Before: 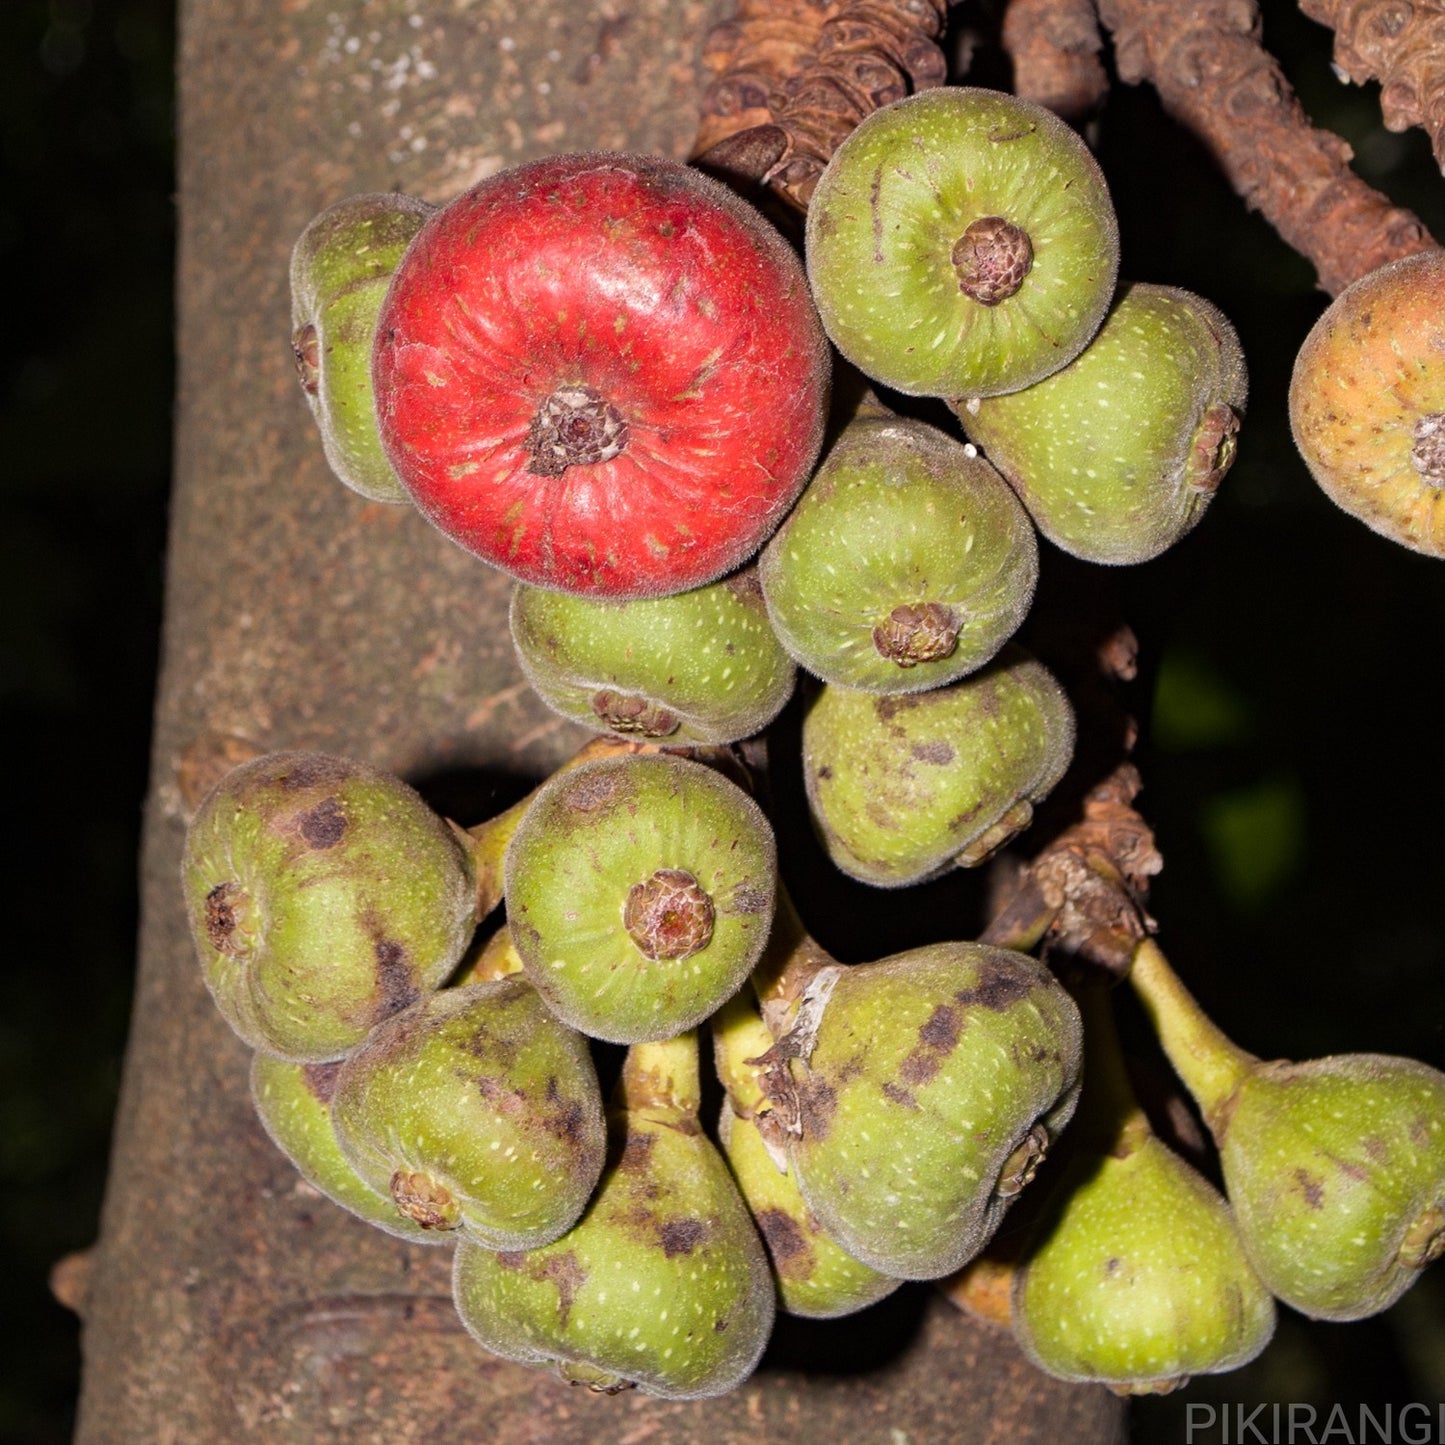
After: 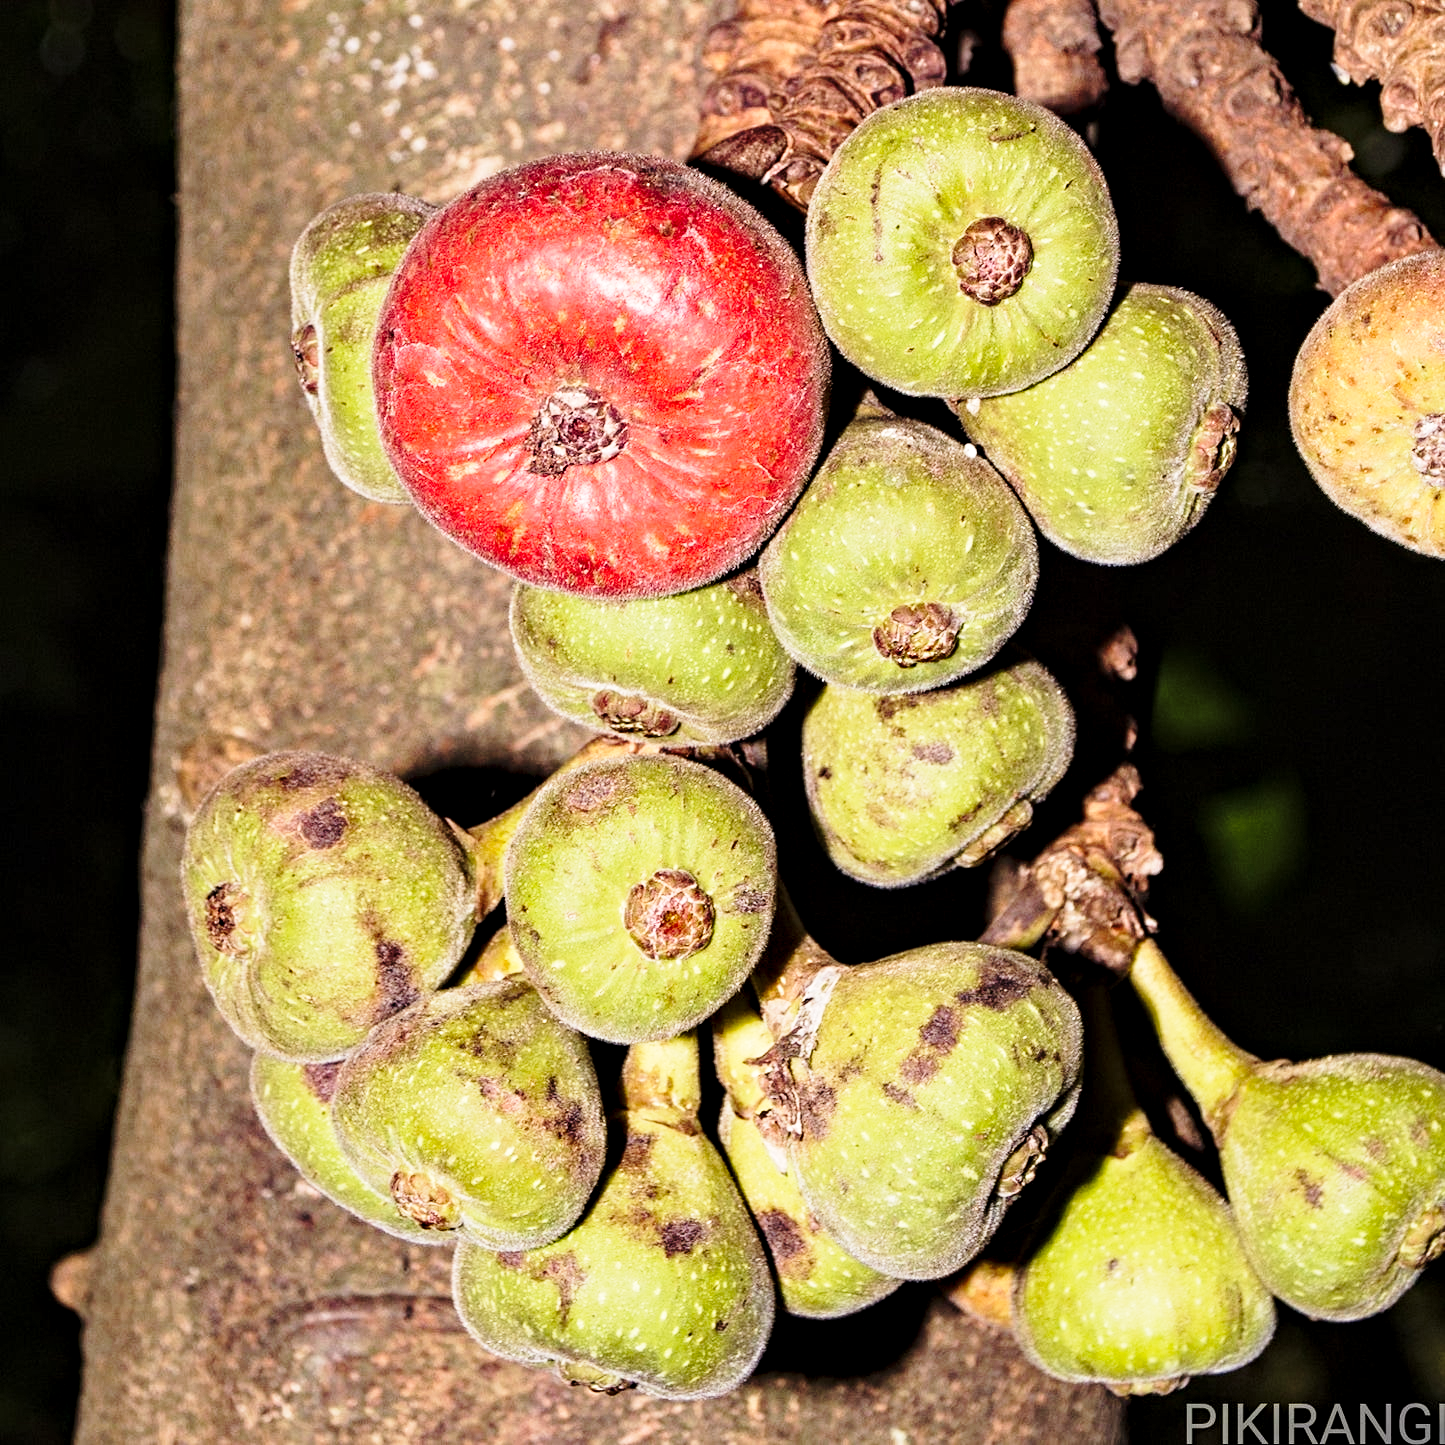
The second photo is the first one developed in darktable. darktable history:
base curve: curves: ch0 [(0, 0) (0.028, 0.03) (0.121, 0.232) (0.46, 0.748) (0.859, 0.968) (1, 1)], preserve colors none
tone equalizer: -8 EV -0.001 EV, -7 EV 0.005 EV, -6 EV -0.028 EV, -5 EV 0.021 EV, -4 EV -0.009 EV, -3 EV 0.014 EV, -2 EV -0.081 EV, -1 EV -0.284 EV, +0 EV -0.602 EV, edges refinement/feathering 500, mask exposure compensation -1.57 EV, preserve details no
contrast equalizer: y [[0.506, 0.531, 0.562, 0.606, 0.638, 0.669], [0.5 ×6], [0.5 ×6], [0 ×6], [0 ×6]]
velvia: strength 26.5%
